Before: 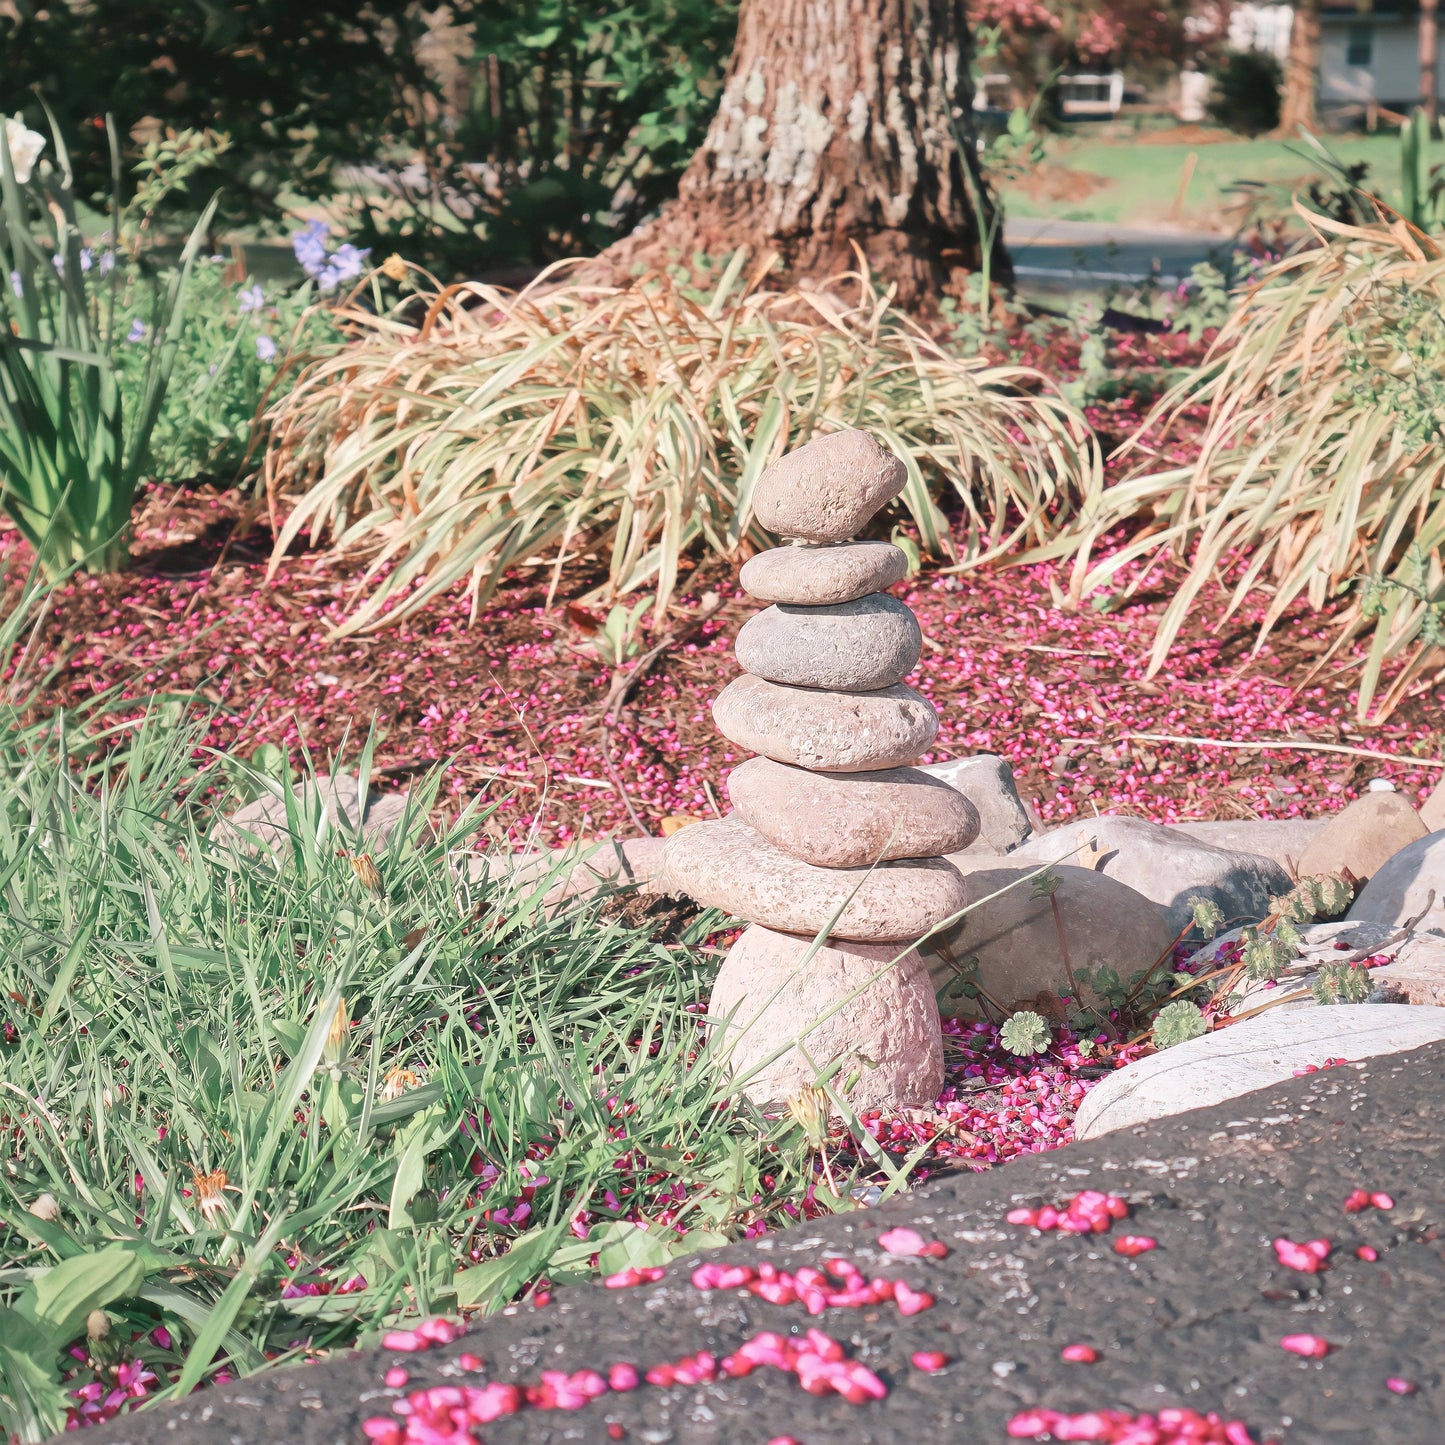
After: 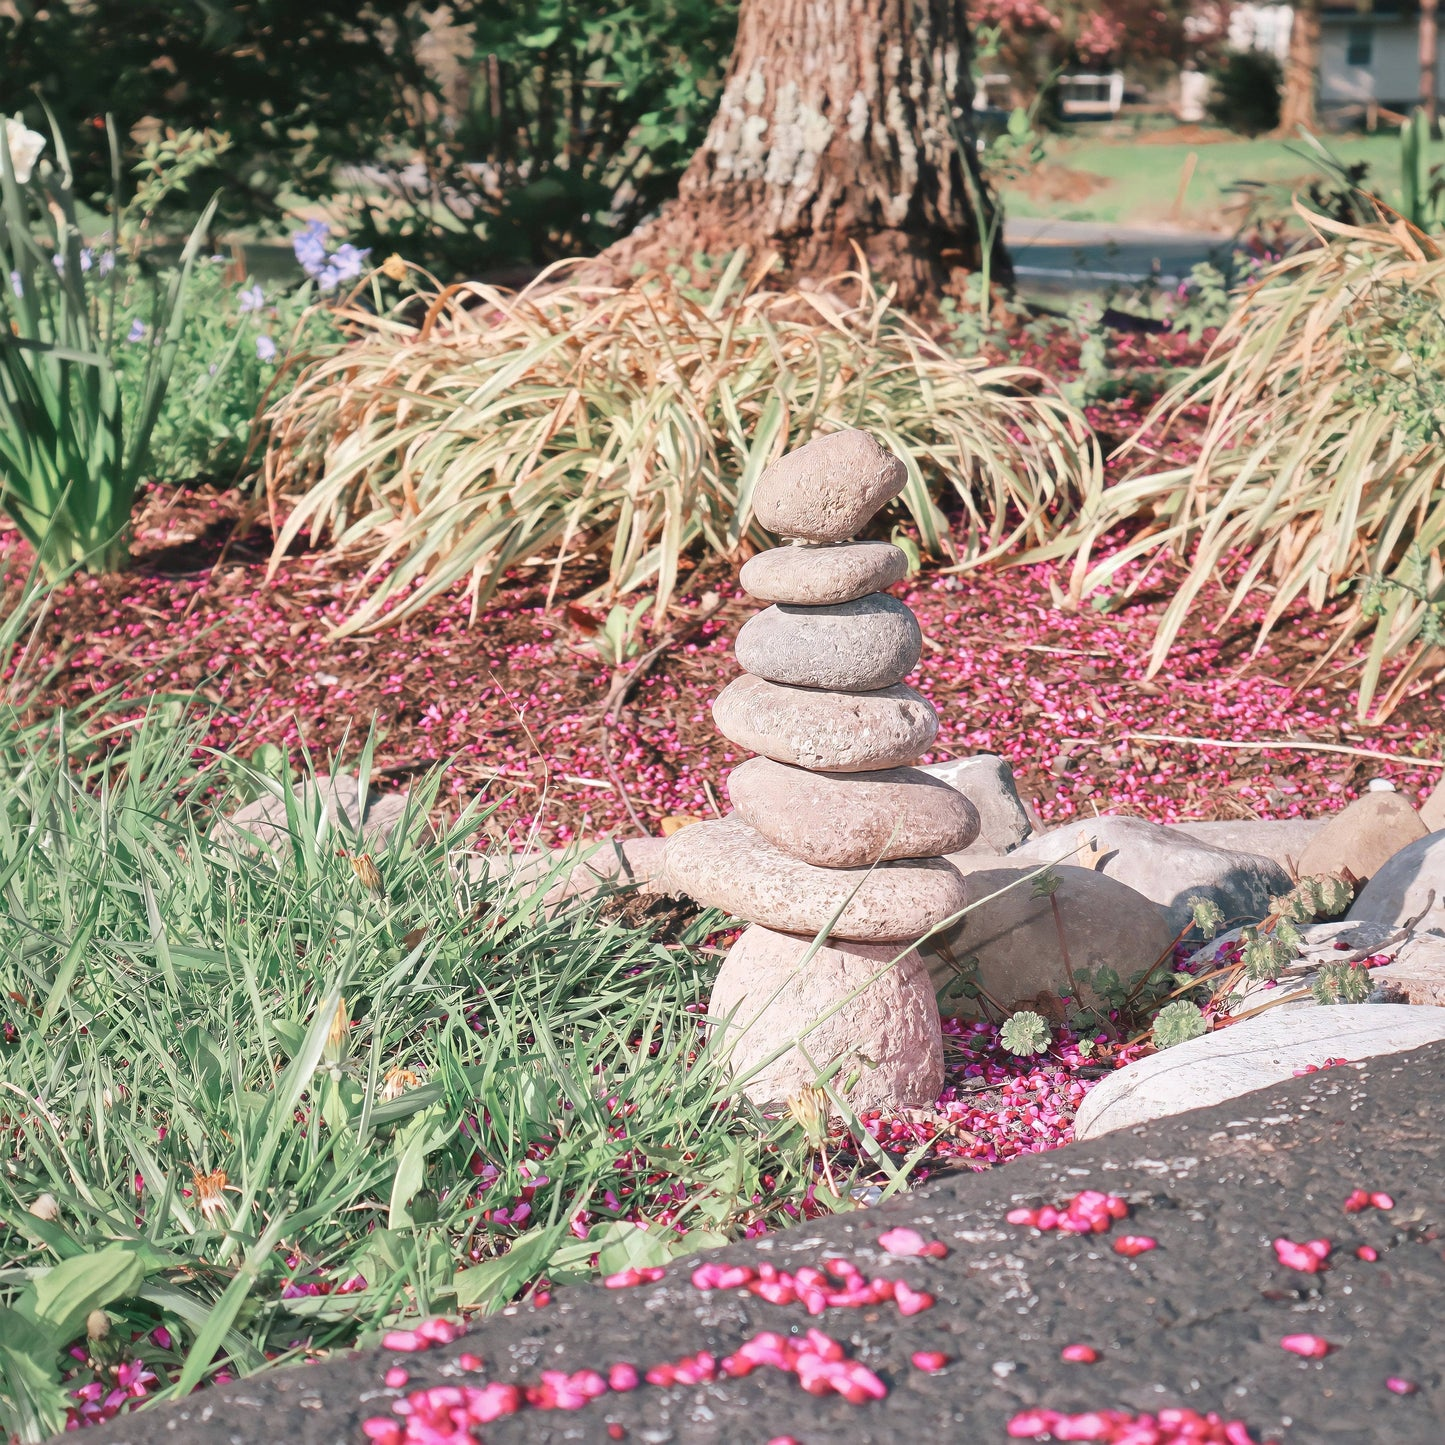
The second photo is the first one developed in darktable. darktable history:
rotate and perspective: automatic cropping off
shadows and highlights: shadows 32, highlights -32, soften with gaussian
